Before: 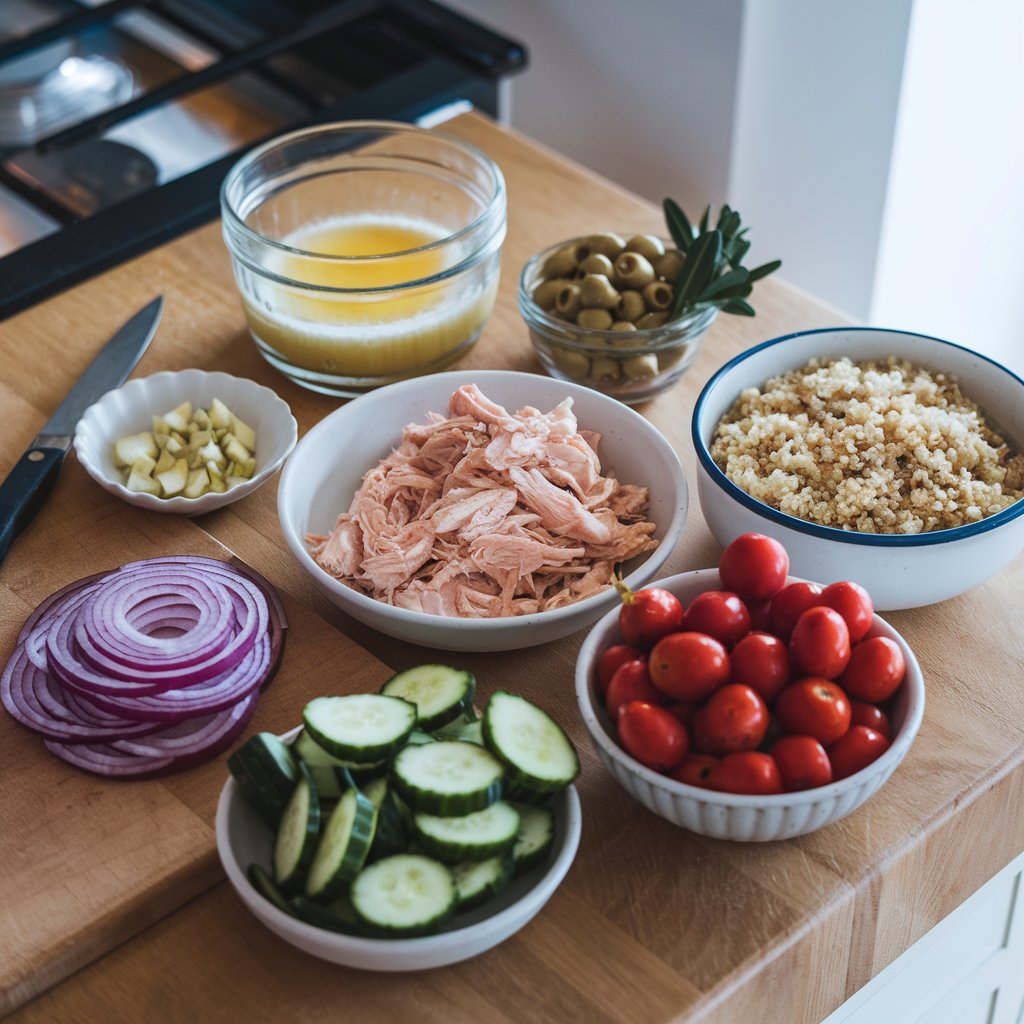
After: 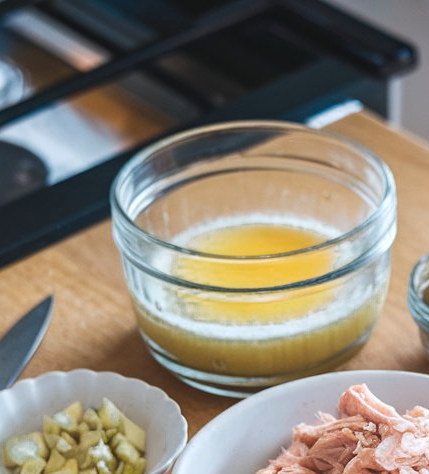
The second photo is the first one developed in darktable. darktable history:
crop and rotate: left 10.817%, top 0.062%, right 47.194%, bottom 53.626%
exposure: exposure 0.217 EV, compensate highlight preservation false
color zones: curves: ch0 [(0.25, 0.5) (0.347, 0.092) (0.75, 0.5)]; ch1 [(0.25, 0.5) (0.33, 0.51) (0.75, 0.5)]
